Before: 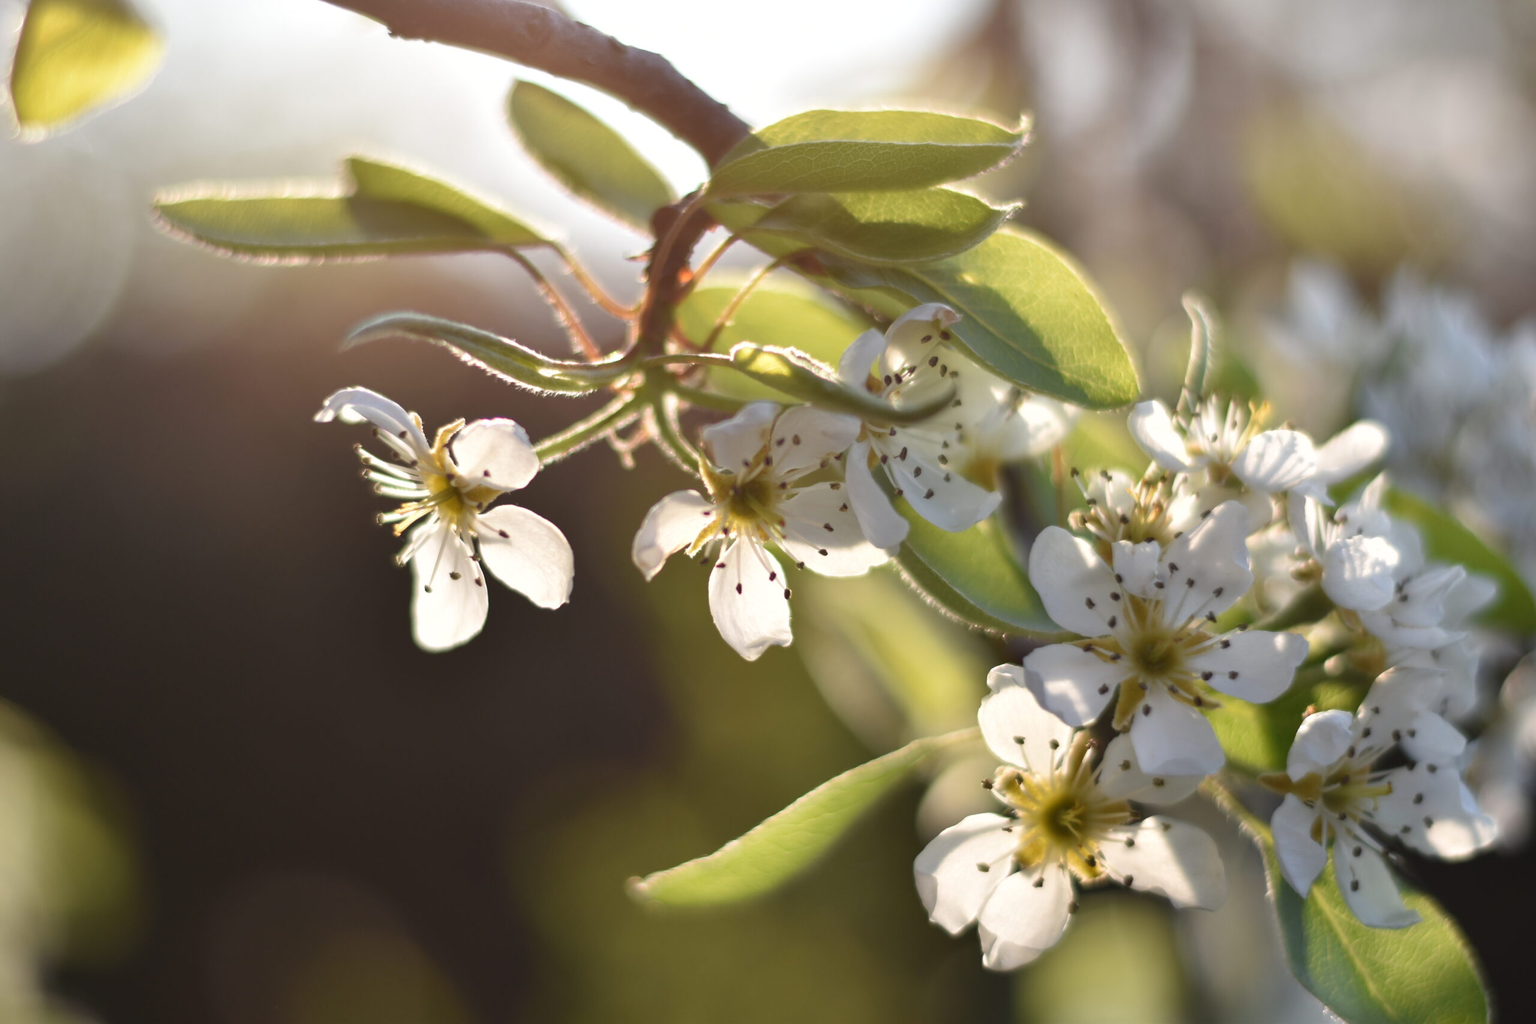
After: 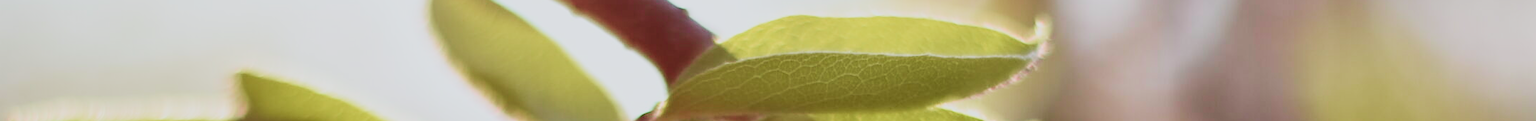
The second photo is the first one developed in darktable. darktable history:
crop and rotate: left 9.644%, top 9.491%, right 6.021%, bottom 80.509%
sigmoid: contrast 1.6, skew -0.2, preserve hue 0%, red attenuation 0.1, red rotation 0.035, green attenuation 0.1, green rotation -0.017, blue attenuation 0.15, blue rotation -0.052, base primaries Rec2020
velvia: on, module defaults
tone curve: curves: ch0 [(0, 0.025) (0.15, 0.143) (0.452, 0.486) (0.751, 0.788) (1, 0.961)]; ch1 [(0, 0) (0.43, 0.408) (0.476, 0.469) (0.497, 0.494) (0.546, 0.571) (0.566, 0.607) (0.62, 0.657) (1, 1)]; ch2 [(0, 0) (0.386, 0.397) (0.505, 0.498) (0.547, 0.546) (0.579, 0.58) (1, 1)], color space Lab, independent channels, preserve colors none
sharpen: amount 0.2
